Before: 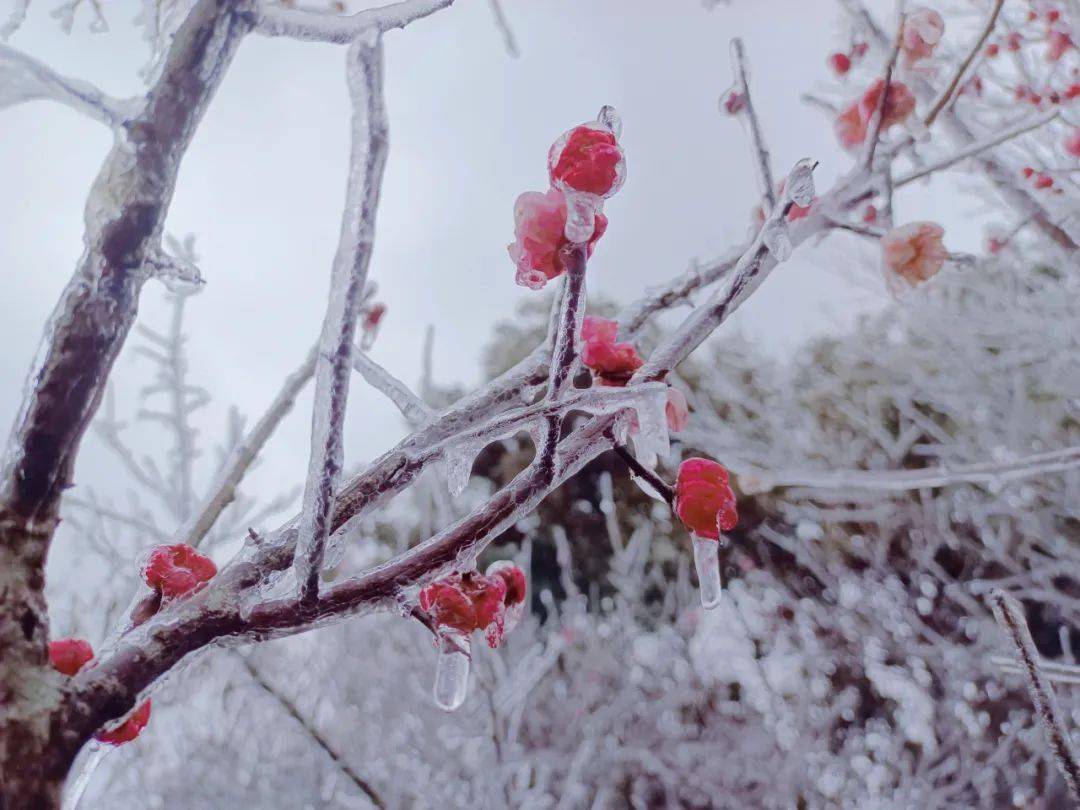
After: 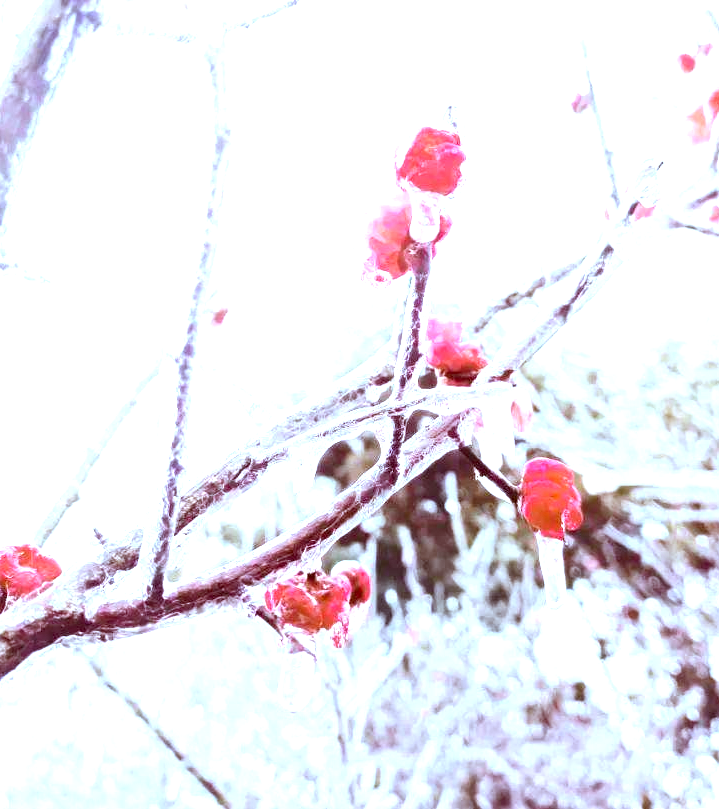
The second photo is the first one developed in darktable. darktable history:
color correction: highlights a* -5.94, highlights b* 9.48, shadows a* 10.12, shadows b* 23.94
exposure: exposure 2 EV, compensate exposure bias true, compensate highlight preservation false
white balance: red 0.926, green 1.003, blue 1.133
crop and rotate: left 14.436%, right 18.898%
